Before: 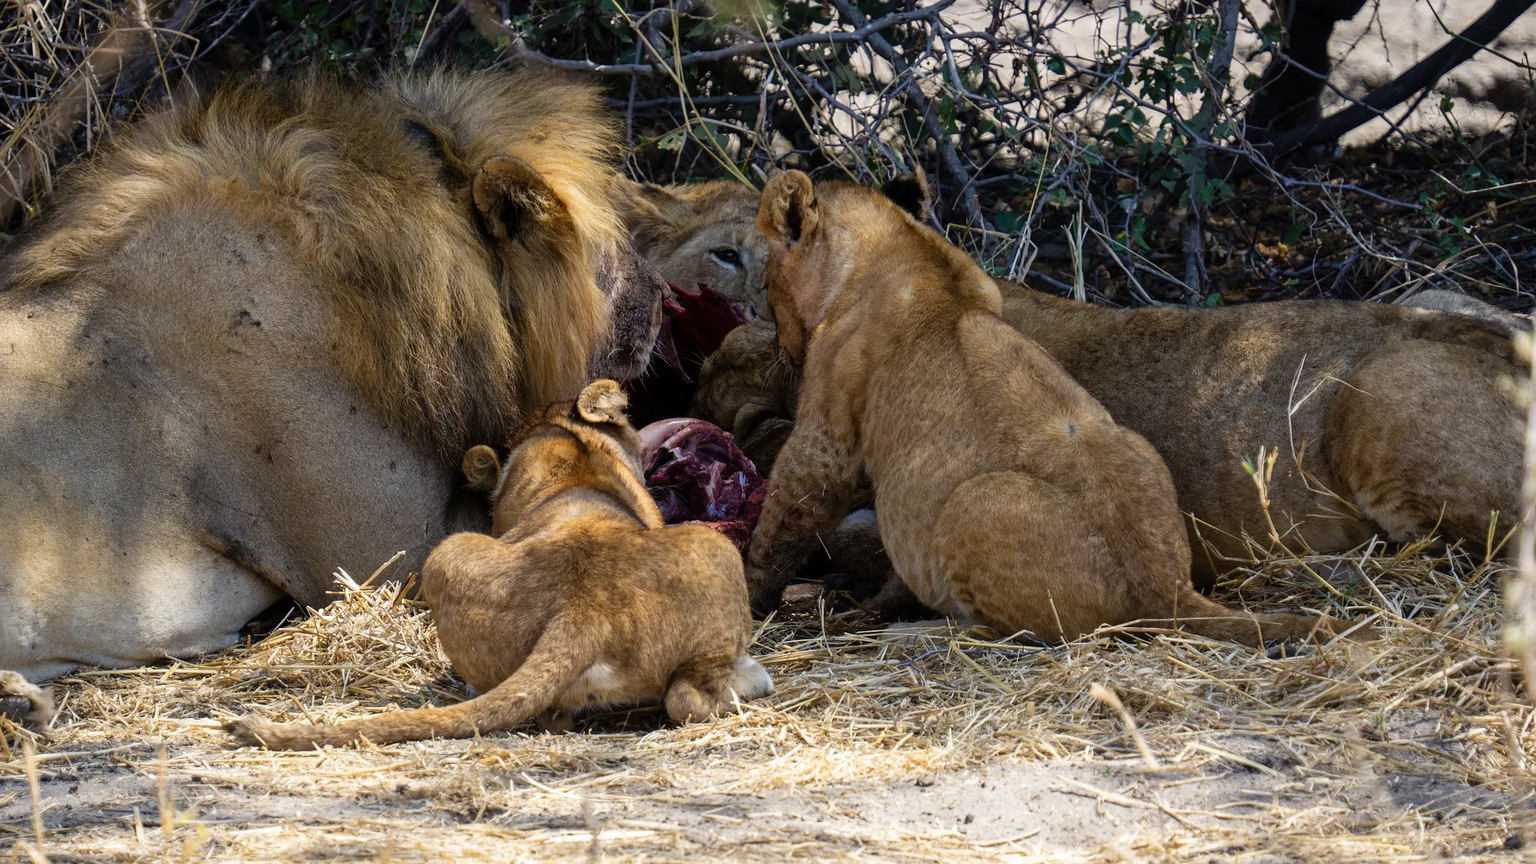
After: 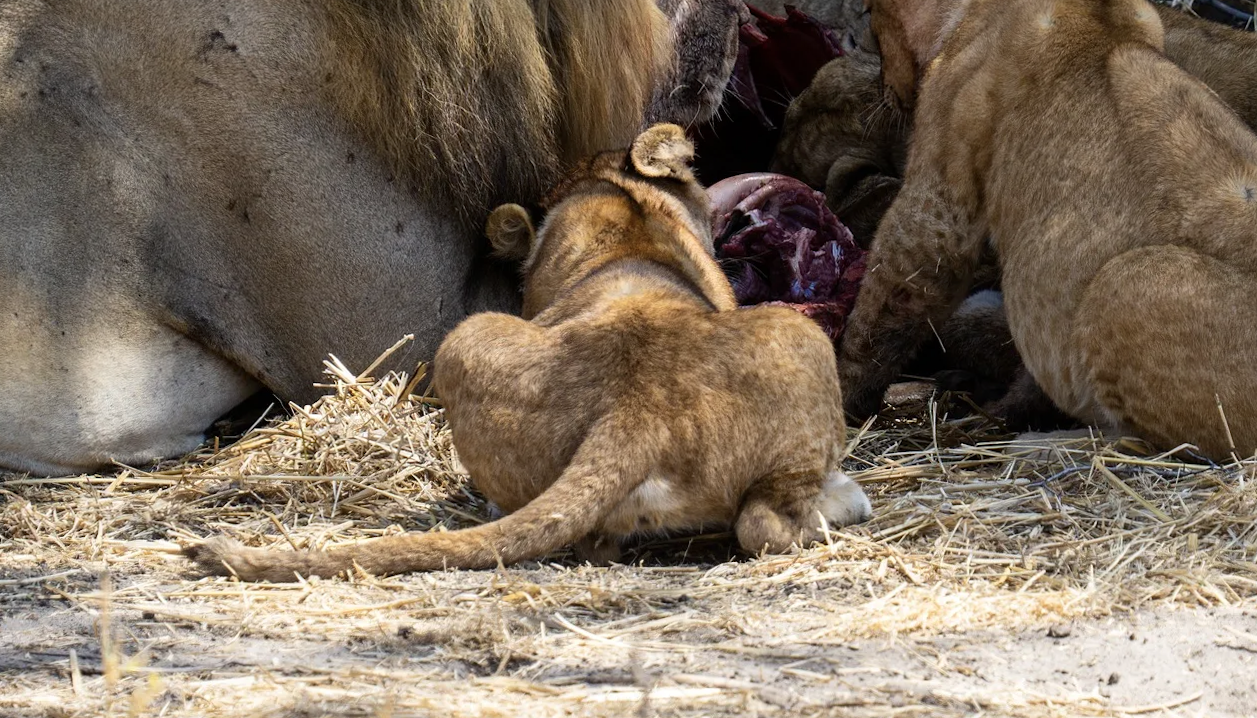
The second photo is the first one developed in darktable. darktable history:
crop and rotate: angle -0.782°, left 3.678%, top 31.886%, right 29.258%
contrast brightness saturation: contrast 0.108, saturation -0.164
